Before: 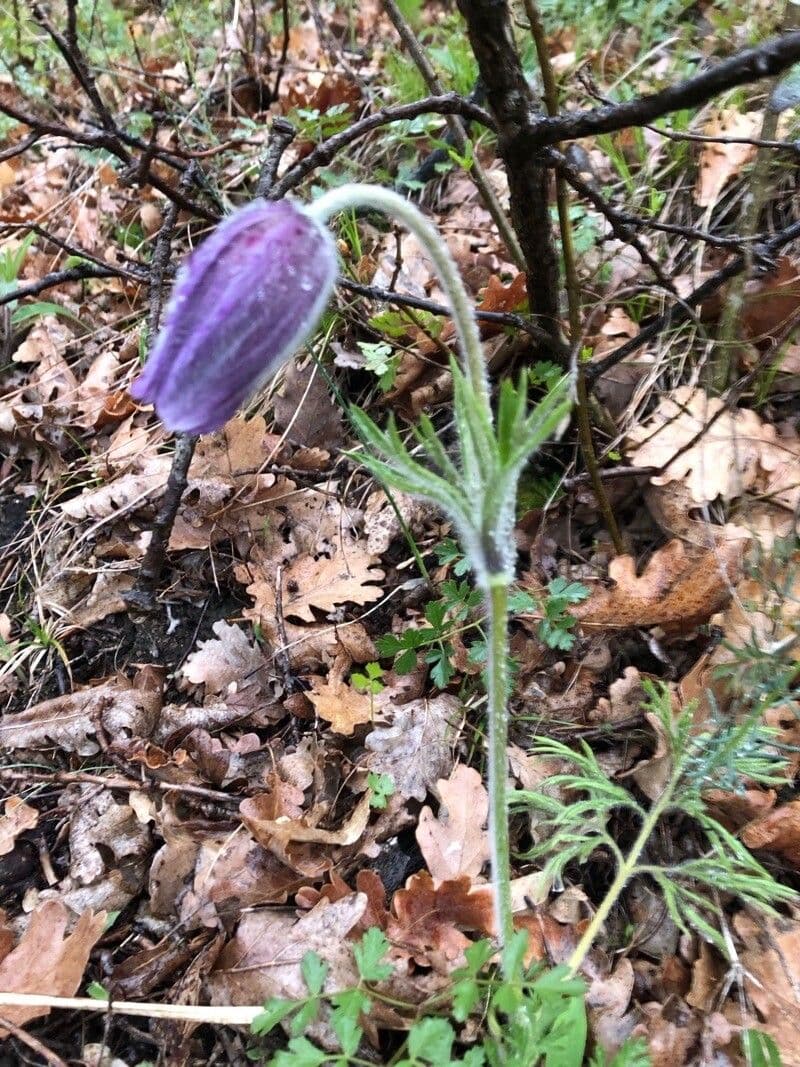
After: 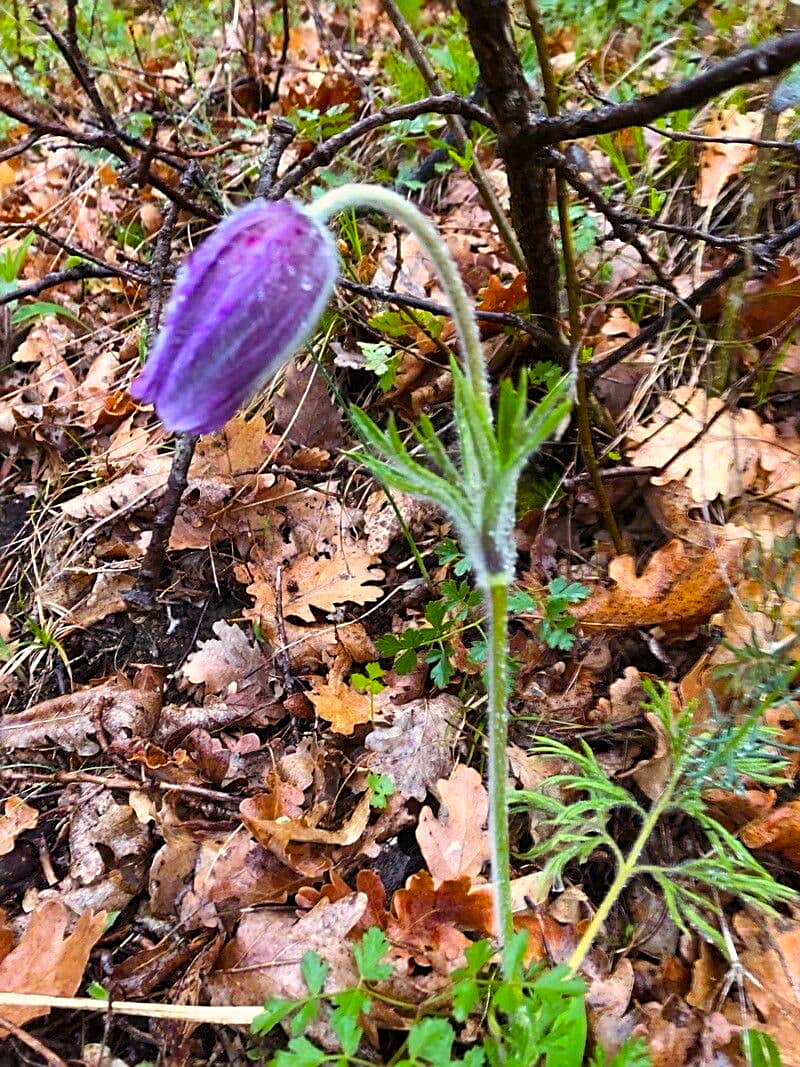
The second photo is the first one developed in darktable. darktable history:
sharpen: on, module defaults
color balance rgb: shadows lift › chroma 4.494%, shadows lift › hue 26.74°, highlights gain › chroma 2.009%, highlights gain › hue 73.75°, linear chroma grading › global chroma 33.718%, perceptual saturation grading › global saturation 25.046%
exposure: exposure -0.053 EV, compensate exposure bias true, compensate highlight preservation false
color zones: mix 42.36%
